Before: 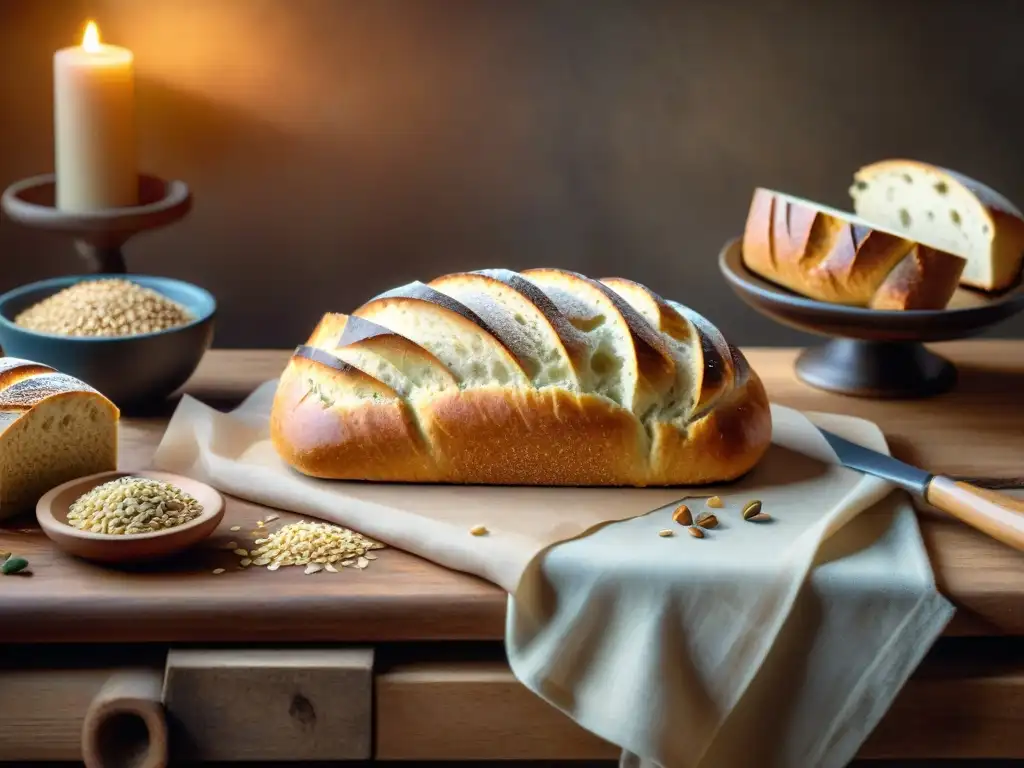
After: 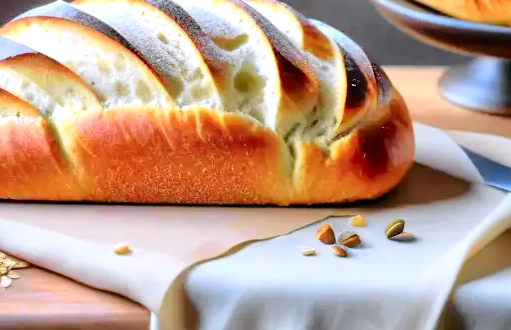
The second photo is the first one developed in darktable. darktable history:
crop: left 34.902%, top 36.613%, right 15.111%, bottom 19.988%
contrast brightness saturation: contrast 0.045, saturation 0.07
exposure: exposure 0.298 EV, compensate exposure bias true, compensate highlight preservation false
color calibration: output R [1.003, 0.027, -0.041, 0], output G [-0.018, 1.043, -0.038, 0], output B [0.071, -0.086, 1.017, 0], illuminant custom, x 0.363, y 0.386, temperature 4521.7 K
tone curve: curves: ch0 [(0, 0) (0.071, 0.047) (0.266, 0.26) (0.483, 0.554) (0.753, 0.811) (1, 0.983)]; ch1 [(0, 0) (0.346, 0.307) (0.408, 0.387) (0.463, 0.465) (0.482, 0.493) (0.502, 0.499) (0.517, 0.502) (0.55, 0.548) (0.597, 0.61) (0.651, 0.698) (1, 1)]; ch2 [(0, 0) (0.346, 0.34) (0.434, 0.46) (0.485, 0.494) (0.5, 0.498) (0.517, 0.506) (0.526, 0.545) (0.583, 0.61) (0.625, 0.659) (1, 1)], color space Lab, independent channels, preserve colors none
tone equalizer: -8 EV 0.013 EV, -7 EV -0.037 EV, -6 EV 0.011 EV, -5 EV 0.033 EV, -4 EV 0.252 EV, -3 EV 0.646 EV, -2 EV 0.574 EV, -1 EV 0.198 EV, +0 EV 0.027 EV
